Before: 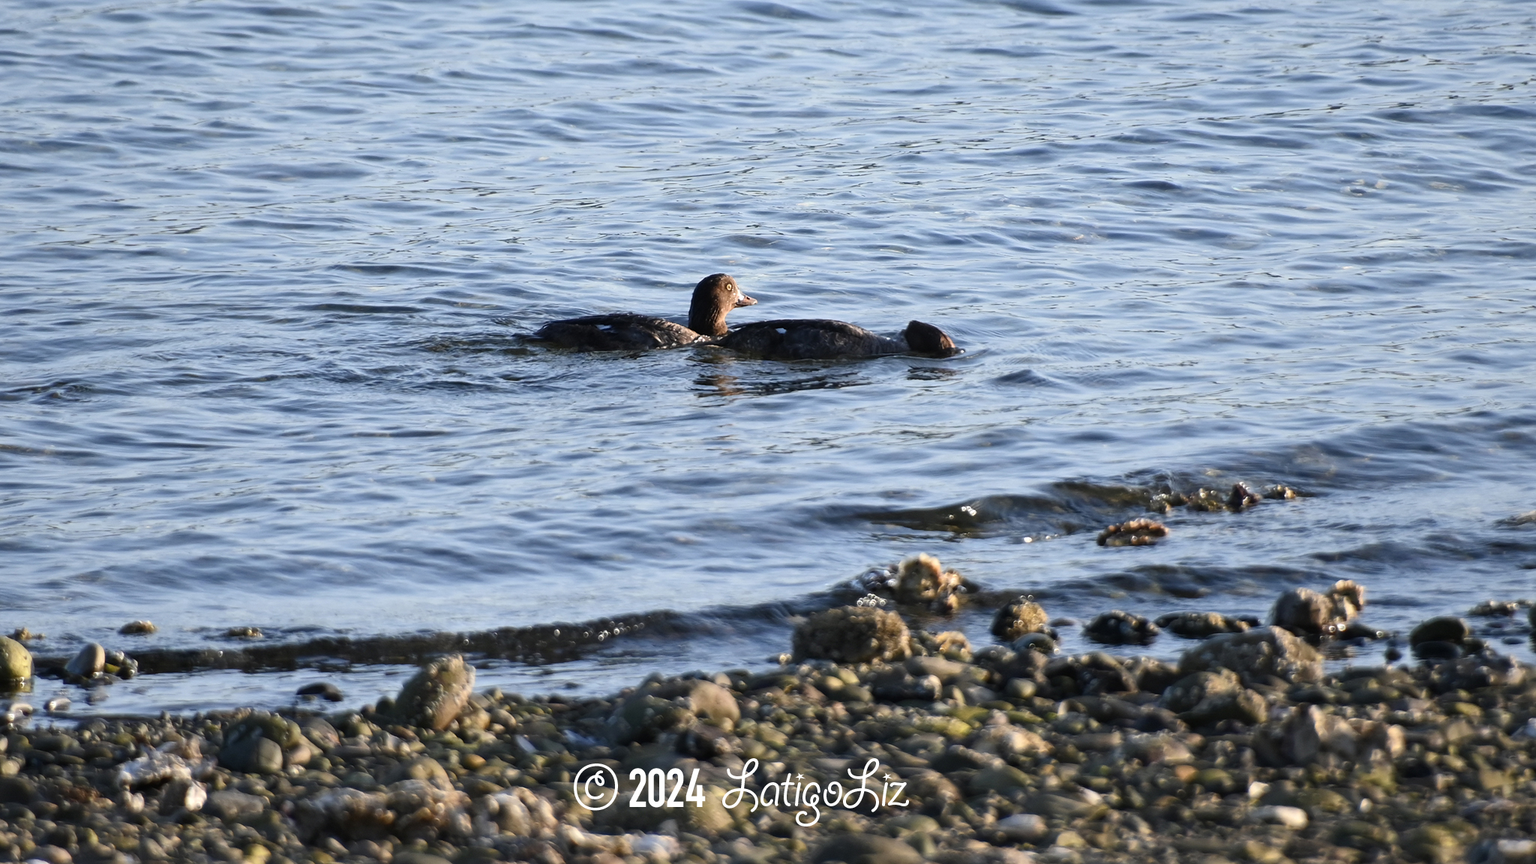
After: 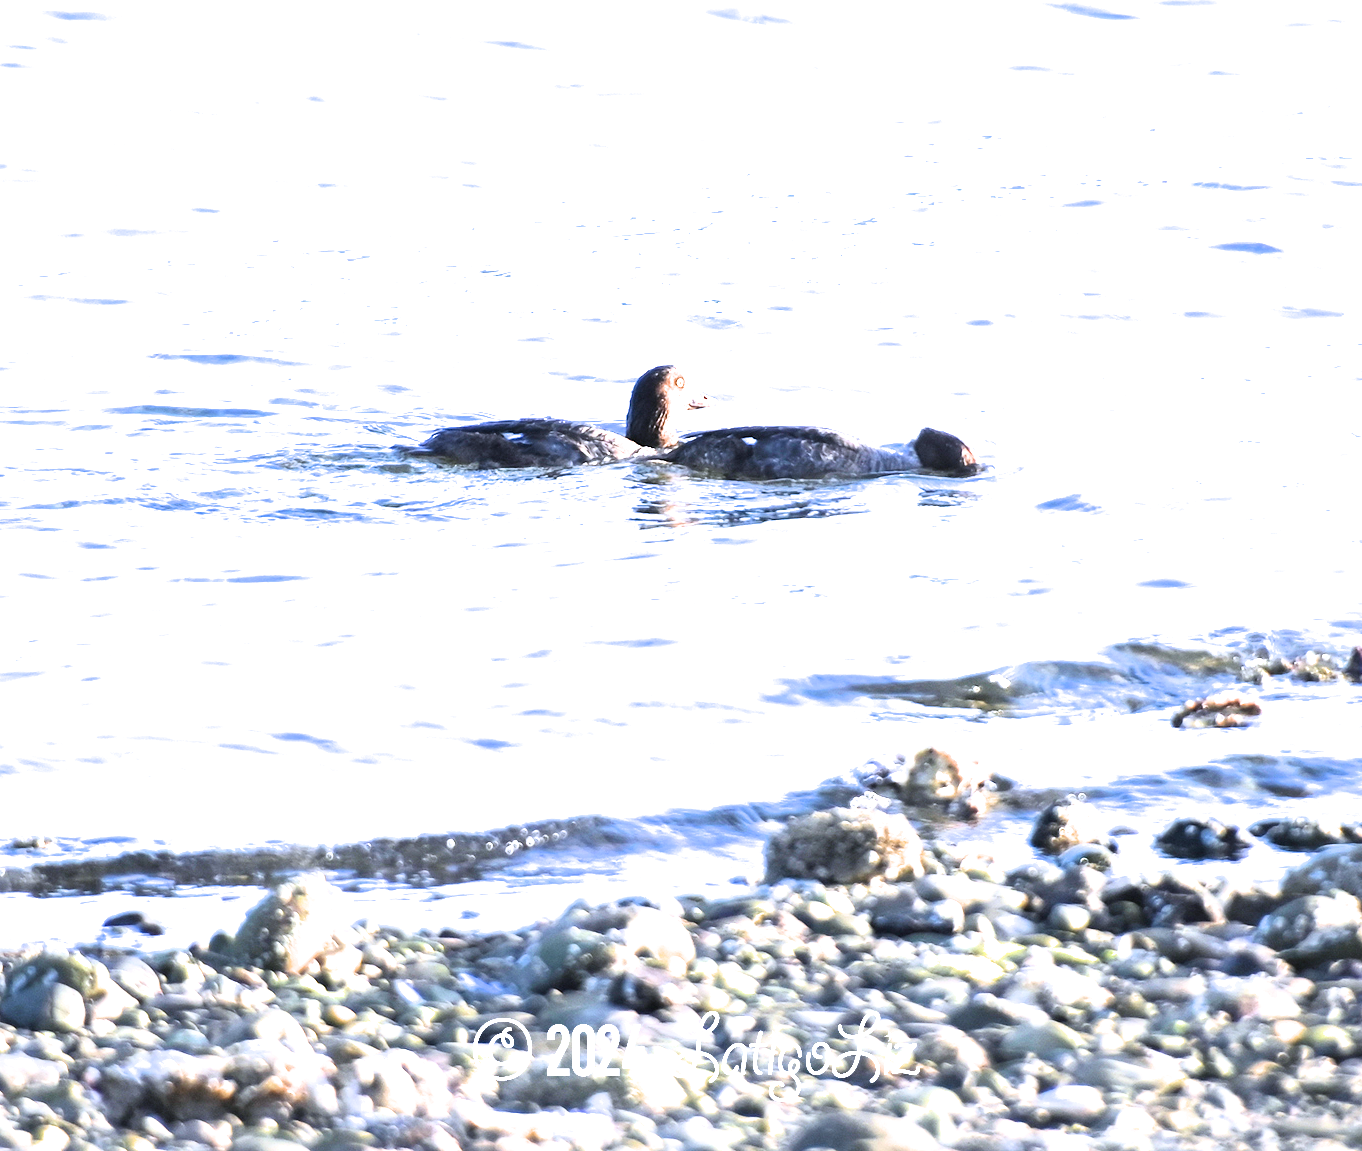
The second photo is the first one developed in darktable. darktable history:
exposure: exposure 3.045 EV, compensate exposure bias true, compensate highlight preservation false
crop and rotate: left 14.287%, right 19.198%
tone equalizer: mask exposure compensation -0.493 EV
filmic rgb: black relative exposure -8.06 EV, white relative exposure 3 EV, threshold 5.99 EV, hardness 5.37, contrast 1.248, color science v6 (2022), iterations of high-quality reconstruction 0, enable highlight reconstruction true
color calibration: gray › normalize channels true, illuminant as shot in camera, x 0.37, y 0.382, temperature 4313.46 K, gamut compression 0.013
